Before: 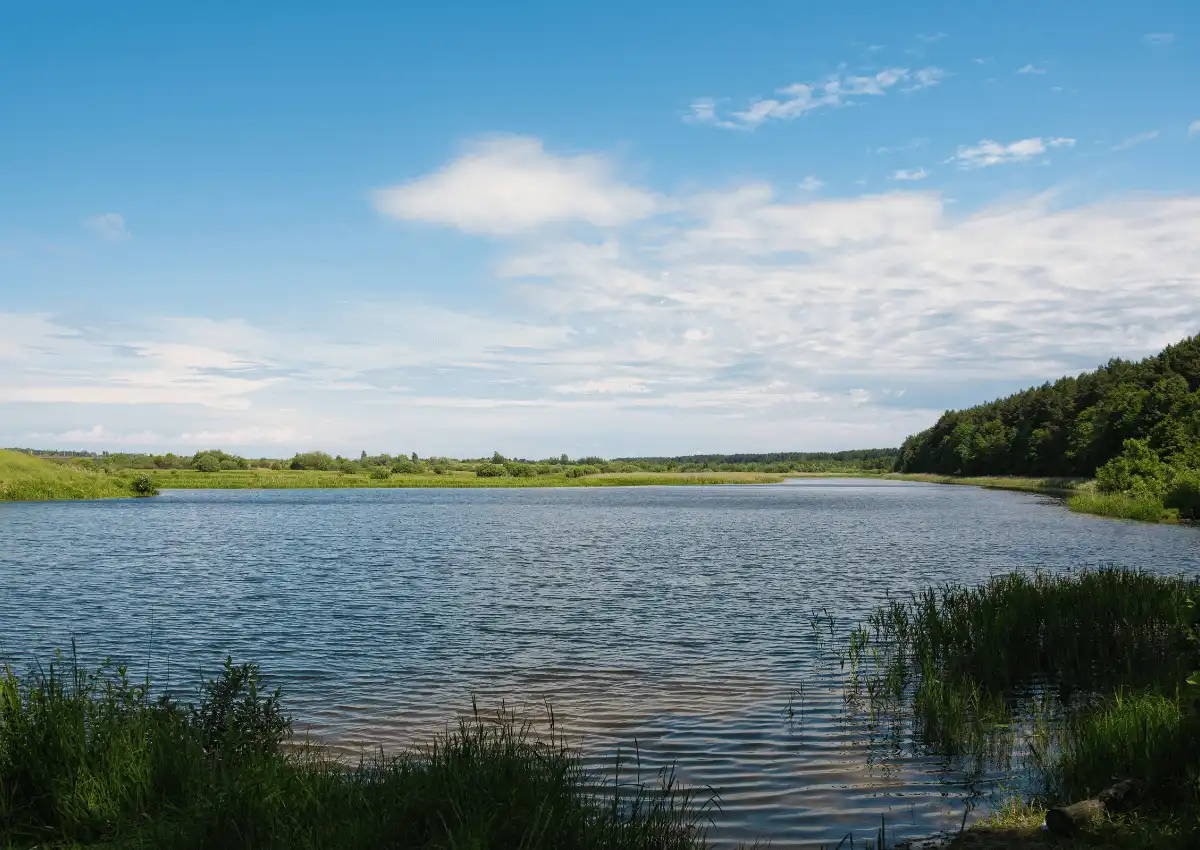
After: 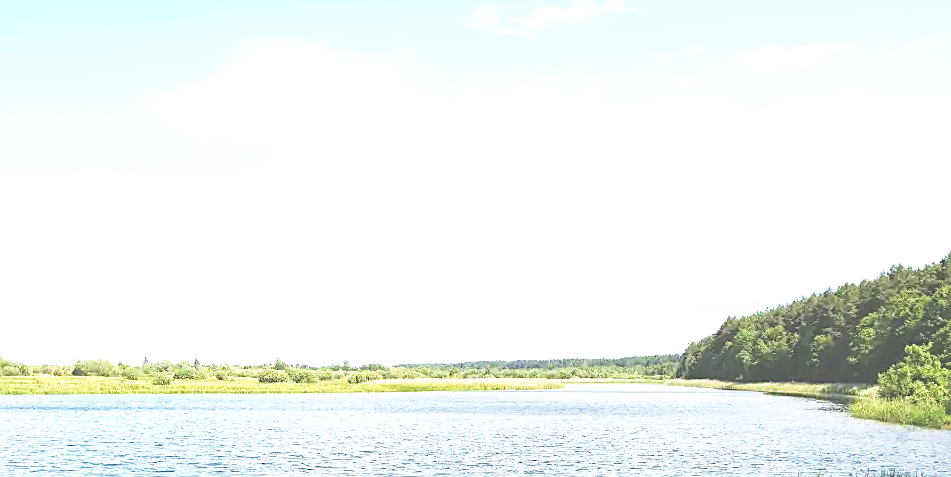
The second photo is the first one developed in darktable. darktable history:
base curve: curves: ch0 [(0, 0) (0.036, 0.037) (0.121, 0.228) (0.46, 0.76) (0.859, 0.983) (1, 1)], preserve colors none
tone equalizer: on, module defaults
sharpen: on, module defaults
exposure: black level correction -0.024, exposure 1.393 EV, compensate exposure bias true, compensate highlight preservation false
crop: left 18.25%, top 11.069%, right 2.45%, bottom 32.756%
